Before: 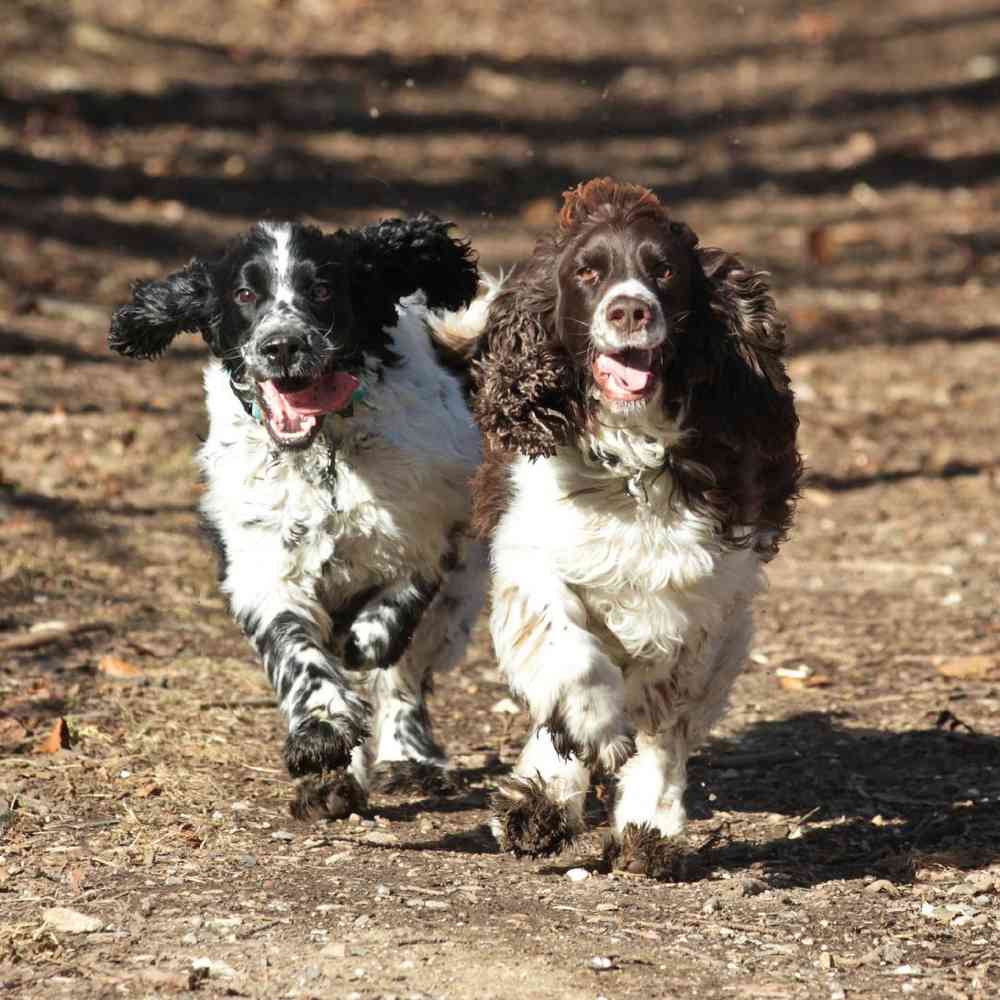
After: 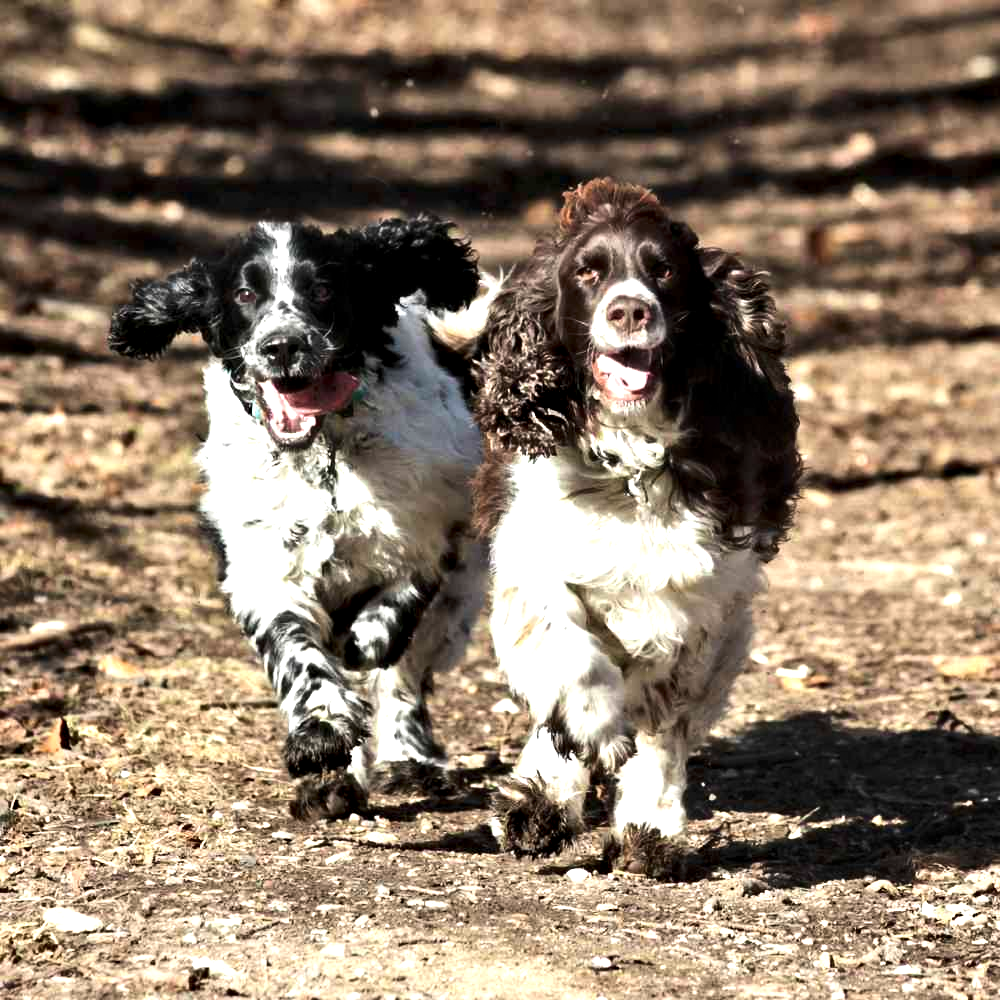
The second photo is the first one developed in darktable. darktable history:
contrast equalizer: octaves 7, y [[0.514, 0.573, 0.581, 0.508, 0.5, 0.5], [0.5 ×6], [0.5 ×6], [0 ×6], [0 ×6]]
tone equalizer: -8 EV -0.78 EV, -7 EV -0.68 EV, -6 EV -0.639 EV, -5 EV -0.372 EV, -3 EV 0.387 EV, -2 EV 0.6 EV, -1 EV 0.686 EV, +0 EV 0.726 EV, edges refinement/feathering 500, mask exposure compensation -1.57 EV, preserve details no
